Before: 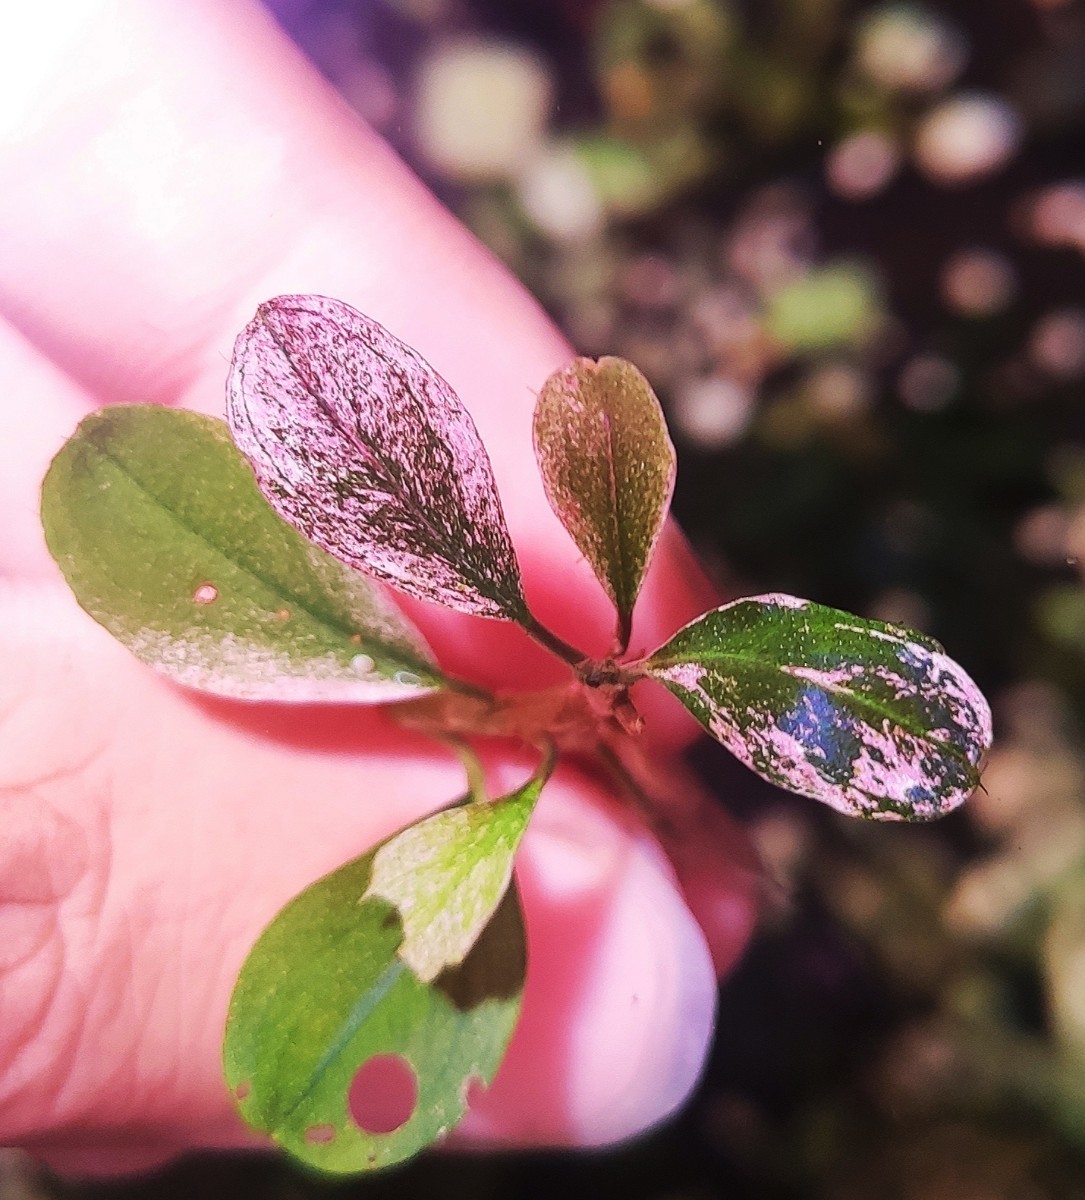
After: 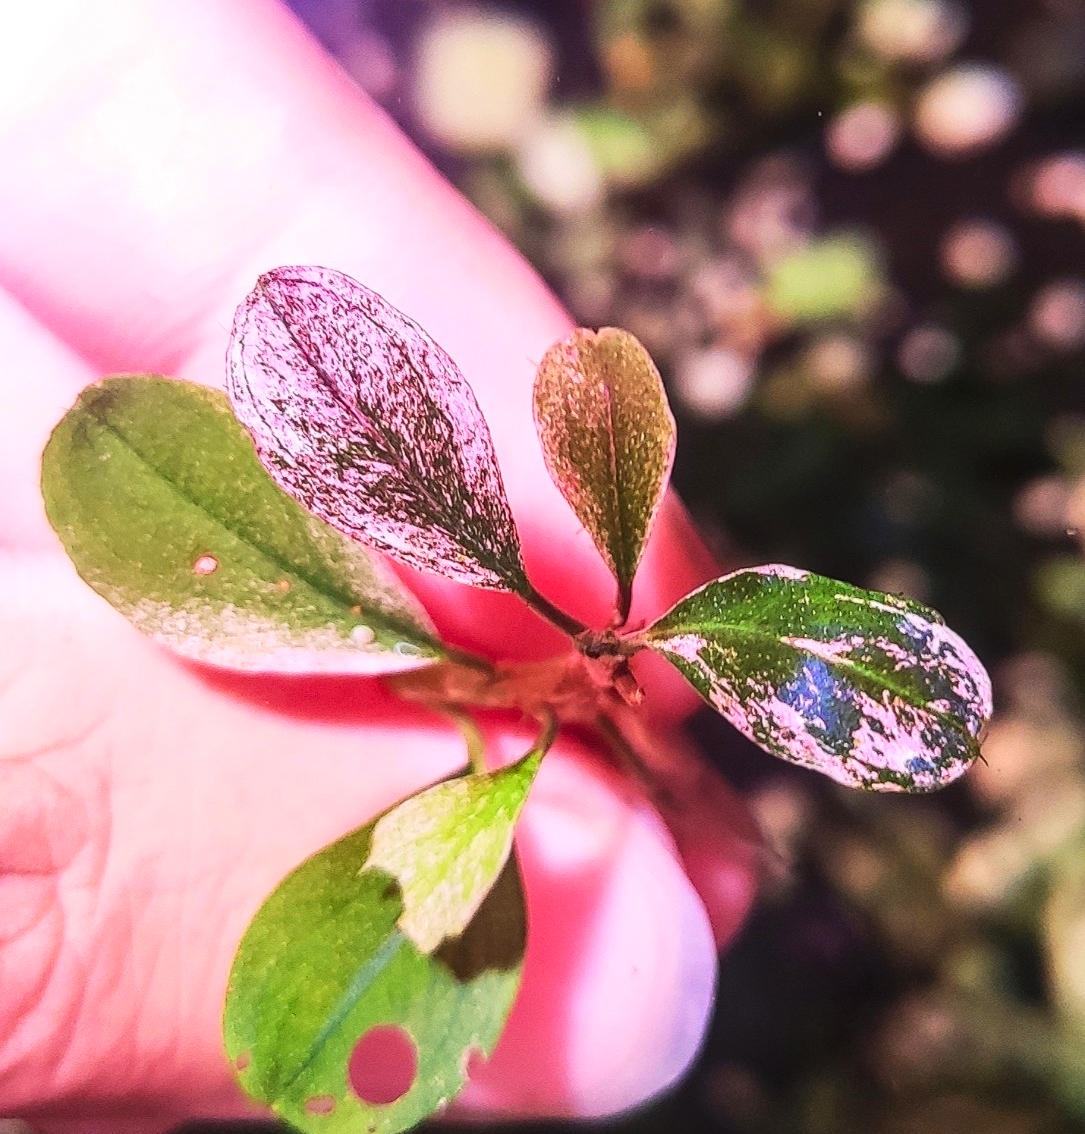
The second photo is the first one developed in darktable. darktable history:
shadows and highlights: radius 125.46, shadows 30.51, highlights -30.51, low approximation 0.01, soften with gaussian
crop and rotate: top 2.479%, bottom 3.018%
contrast brightness saturation: contrast 0.2, brightness 0.16, saturation 0.22
local contrast: on, module defaults
